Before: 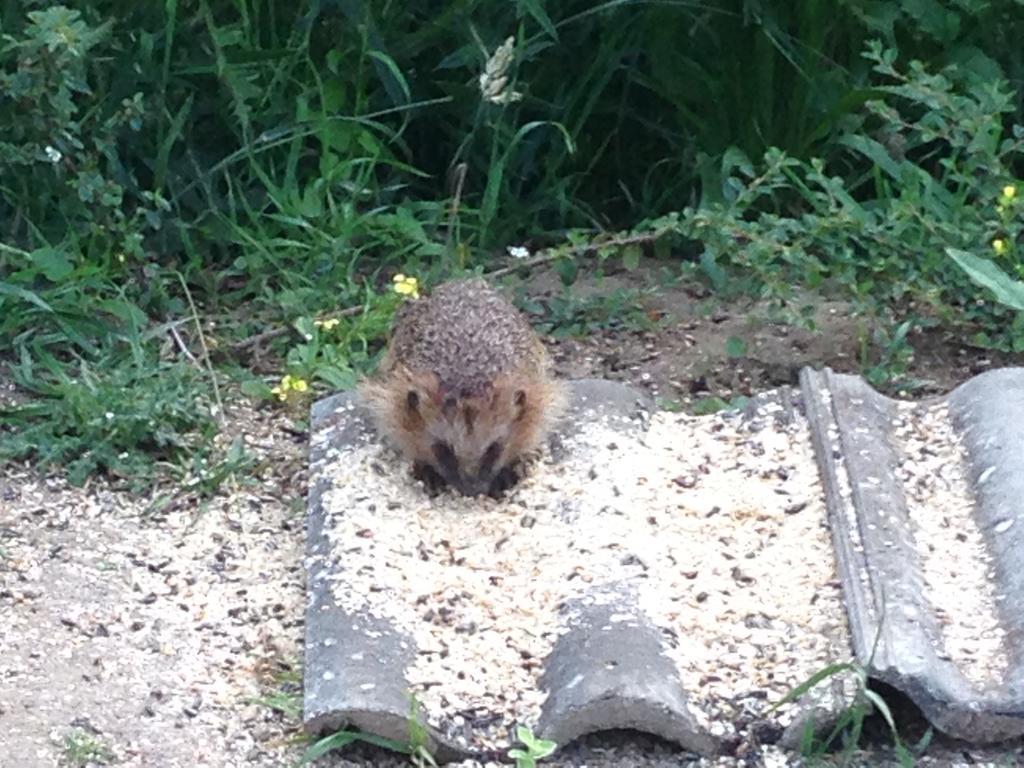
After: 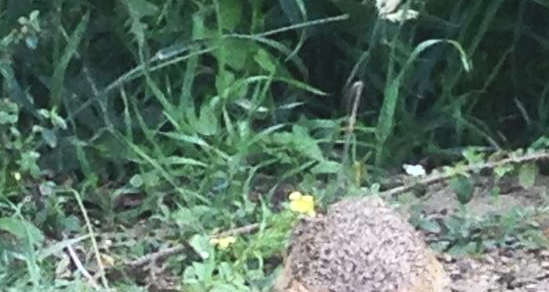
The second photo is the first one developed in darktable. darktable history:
contrast brightness saturation: contrast 0.385, brightness 0.521
crop: left 10.244%, top 10.679%, right 36.089%, bottom 51.269%
color calibration: illuminant same as pipeline (D50), adaptation XYZ, x 0.347, y 0.358, temperature 5011.02 K
